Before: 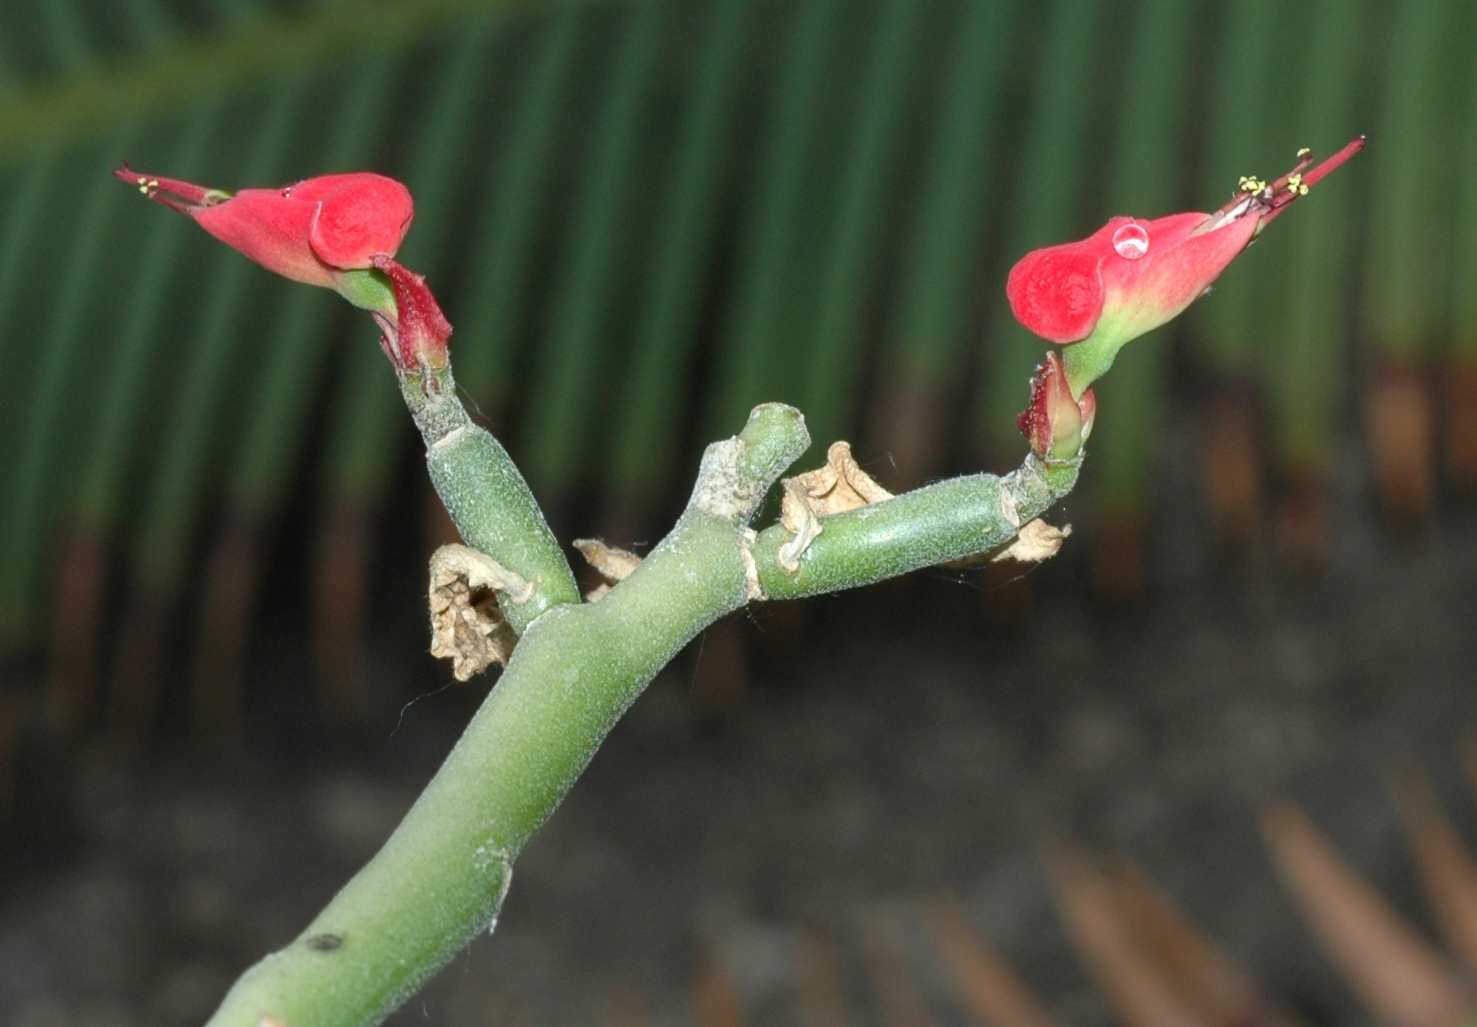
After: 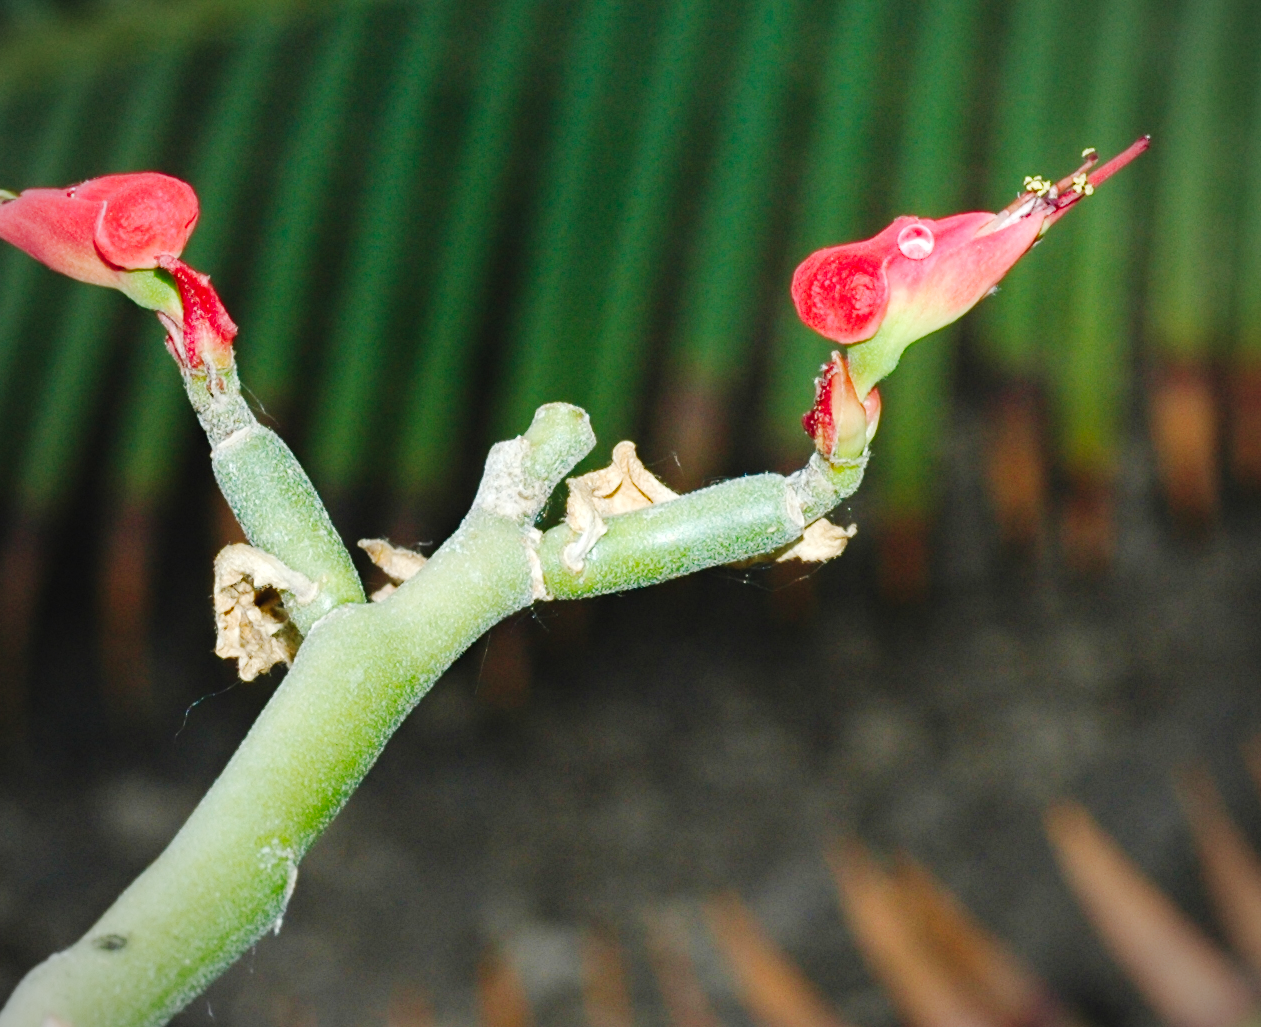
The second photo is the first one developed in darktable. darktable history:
vignetting: fall-off radius 61.24%
crop and rotate: left 14.579%
color balance rgb: perceptual saturation grading › global saturation 16.591%
velvia: strength 6.38%
haze removal: compatibility mode true
tone curve: curves: ch0 [(0, 0.026) (0.146, 0.158) (0.272, 0.34) (0.453, 0.627) (0.687, 0.829) (1, 1)], preserve colors none
